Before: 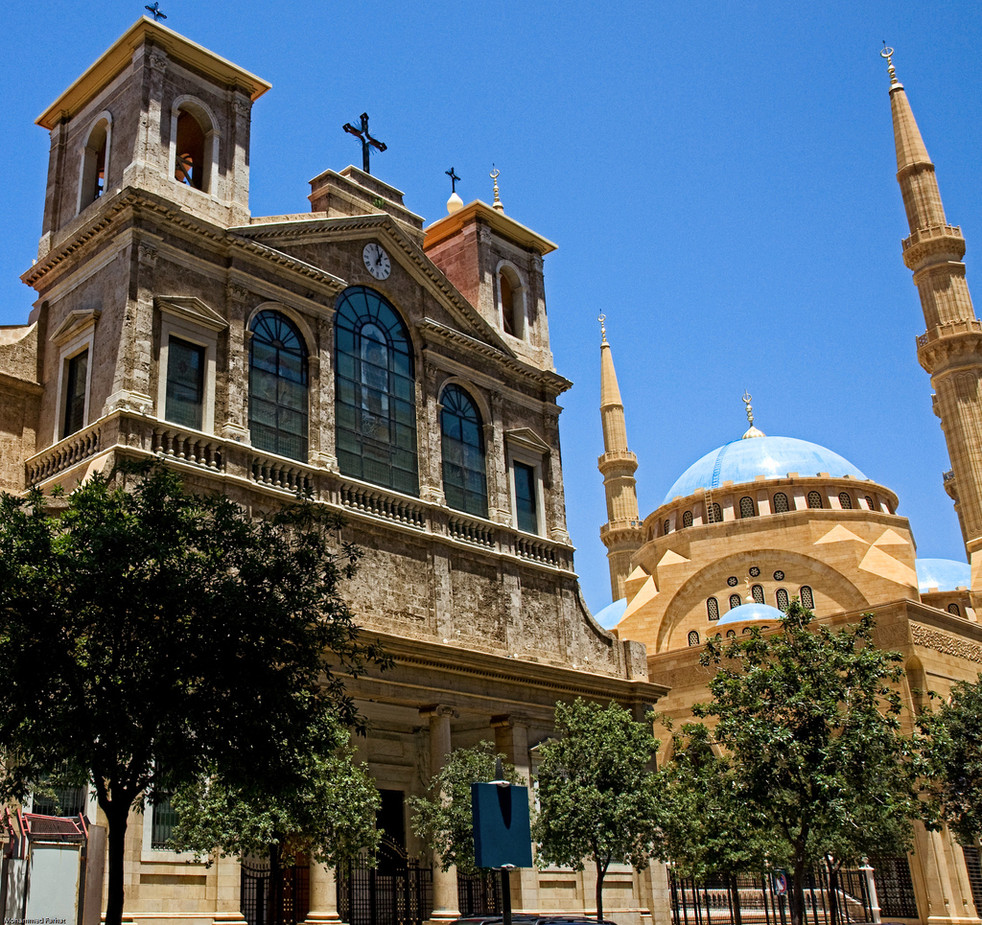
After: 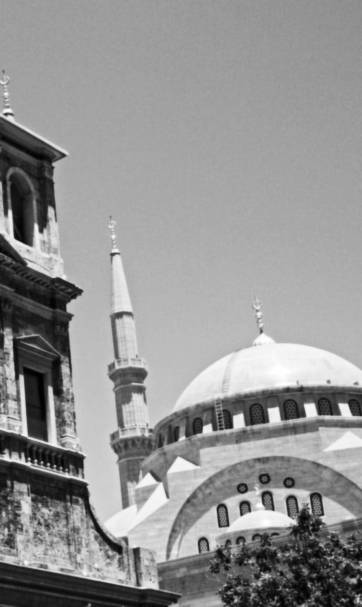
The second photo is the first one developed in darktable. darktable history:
color balance rgb: perceptual saturation grading › global saturation 20%, global vibrance 20%
crop and rotate: left 49.936%, top 10.094%, right 13.136%, bottom 24.256%
lowpass: radius 0.76, contrast 1.56, saturation 0, unbound 0
